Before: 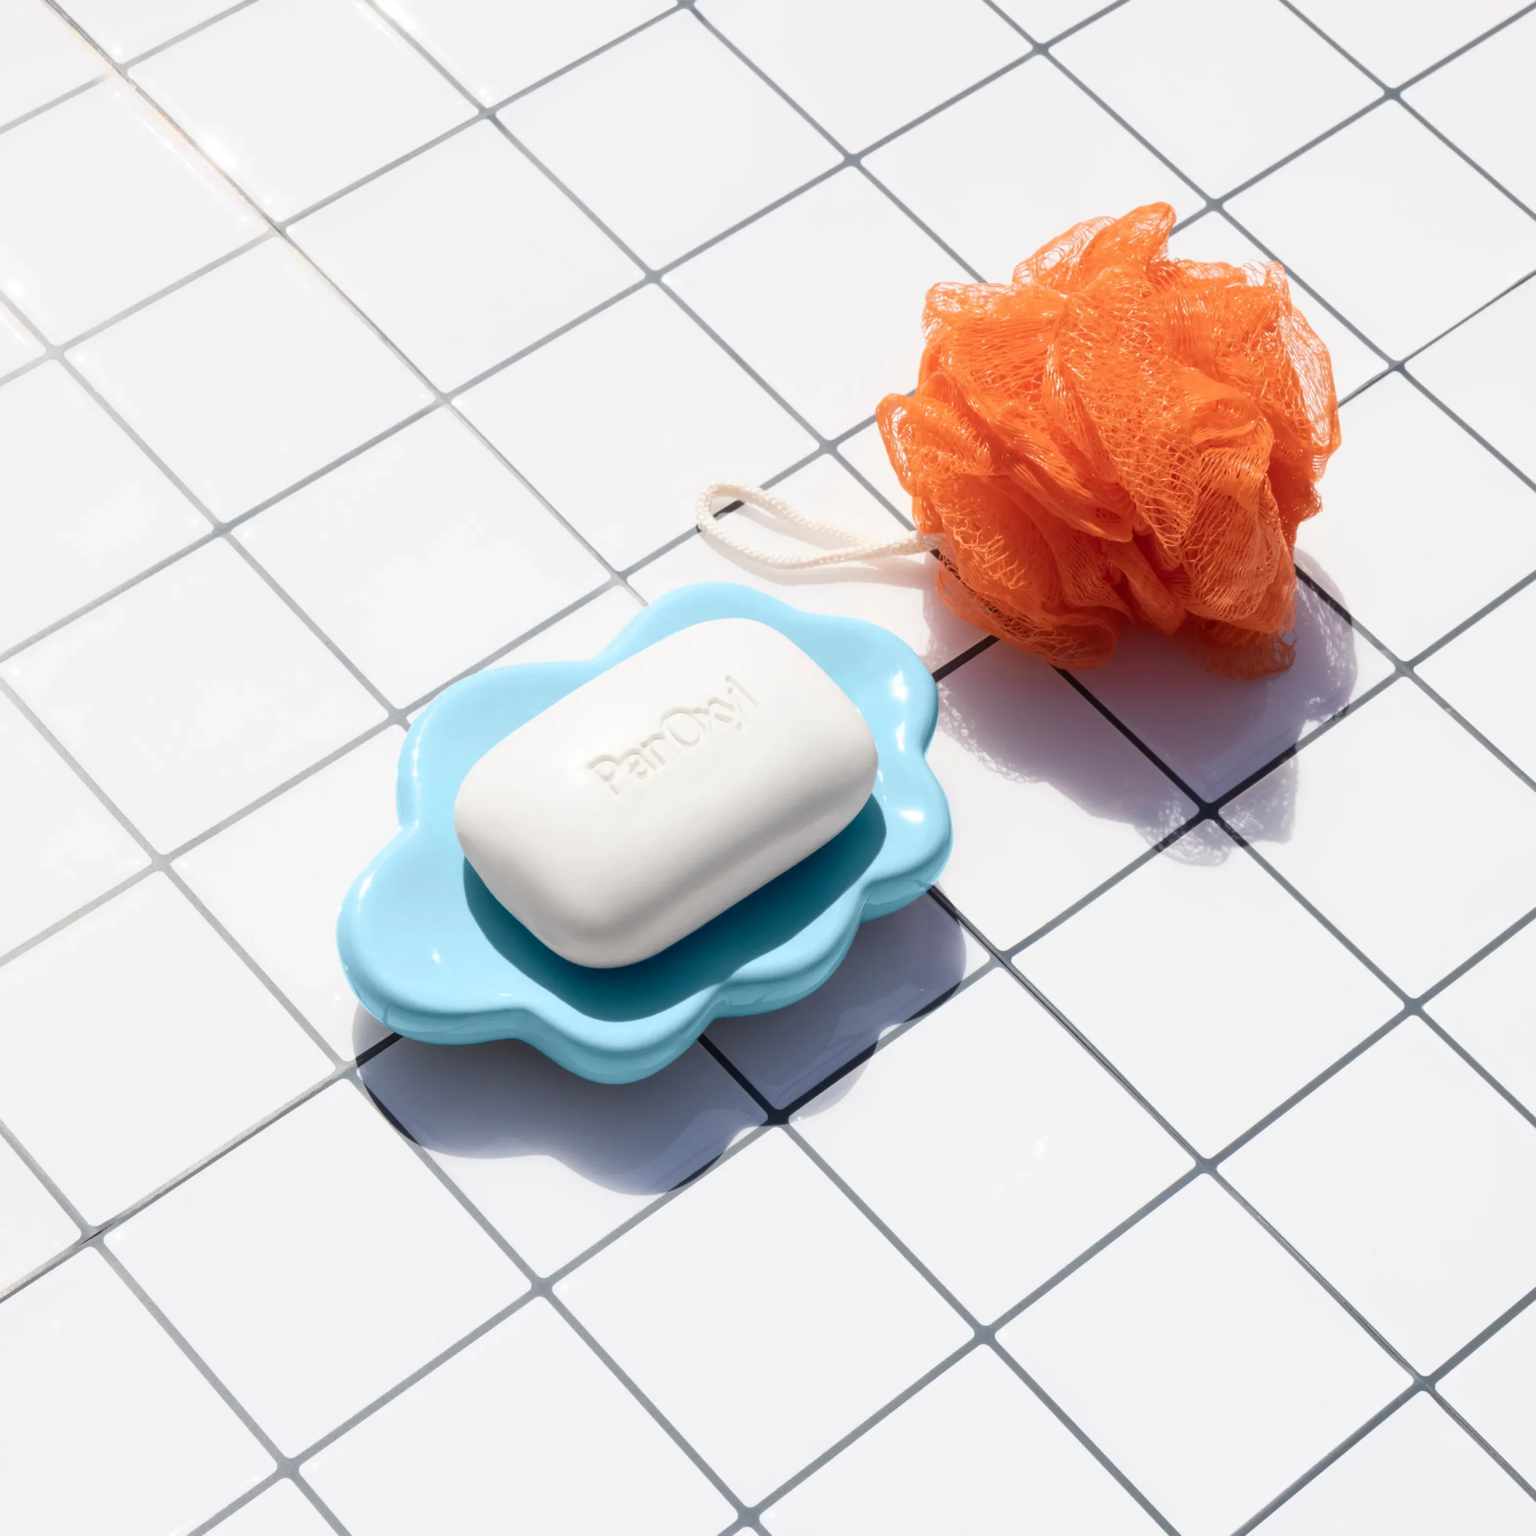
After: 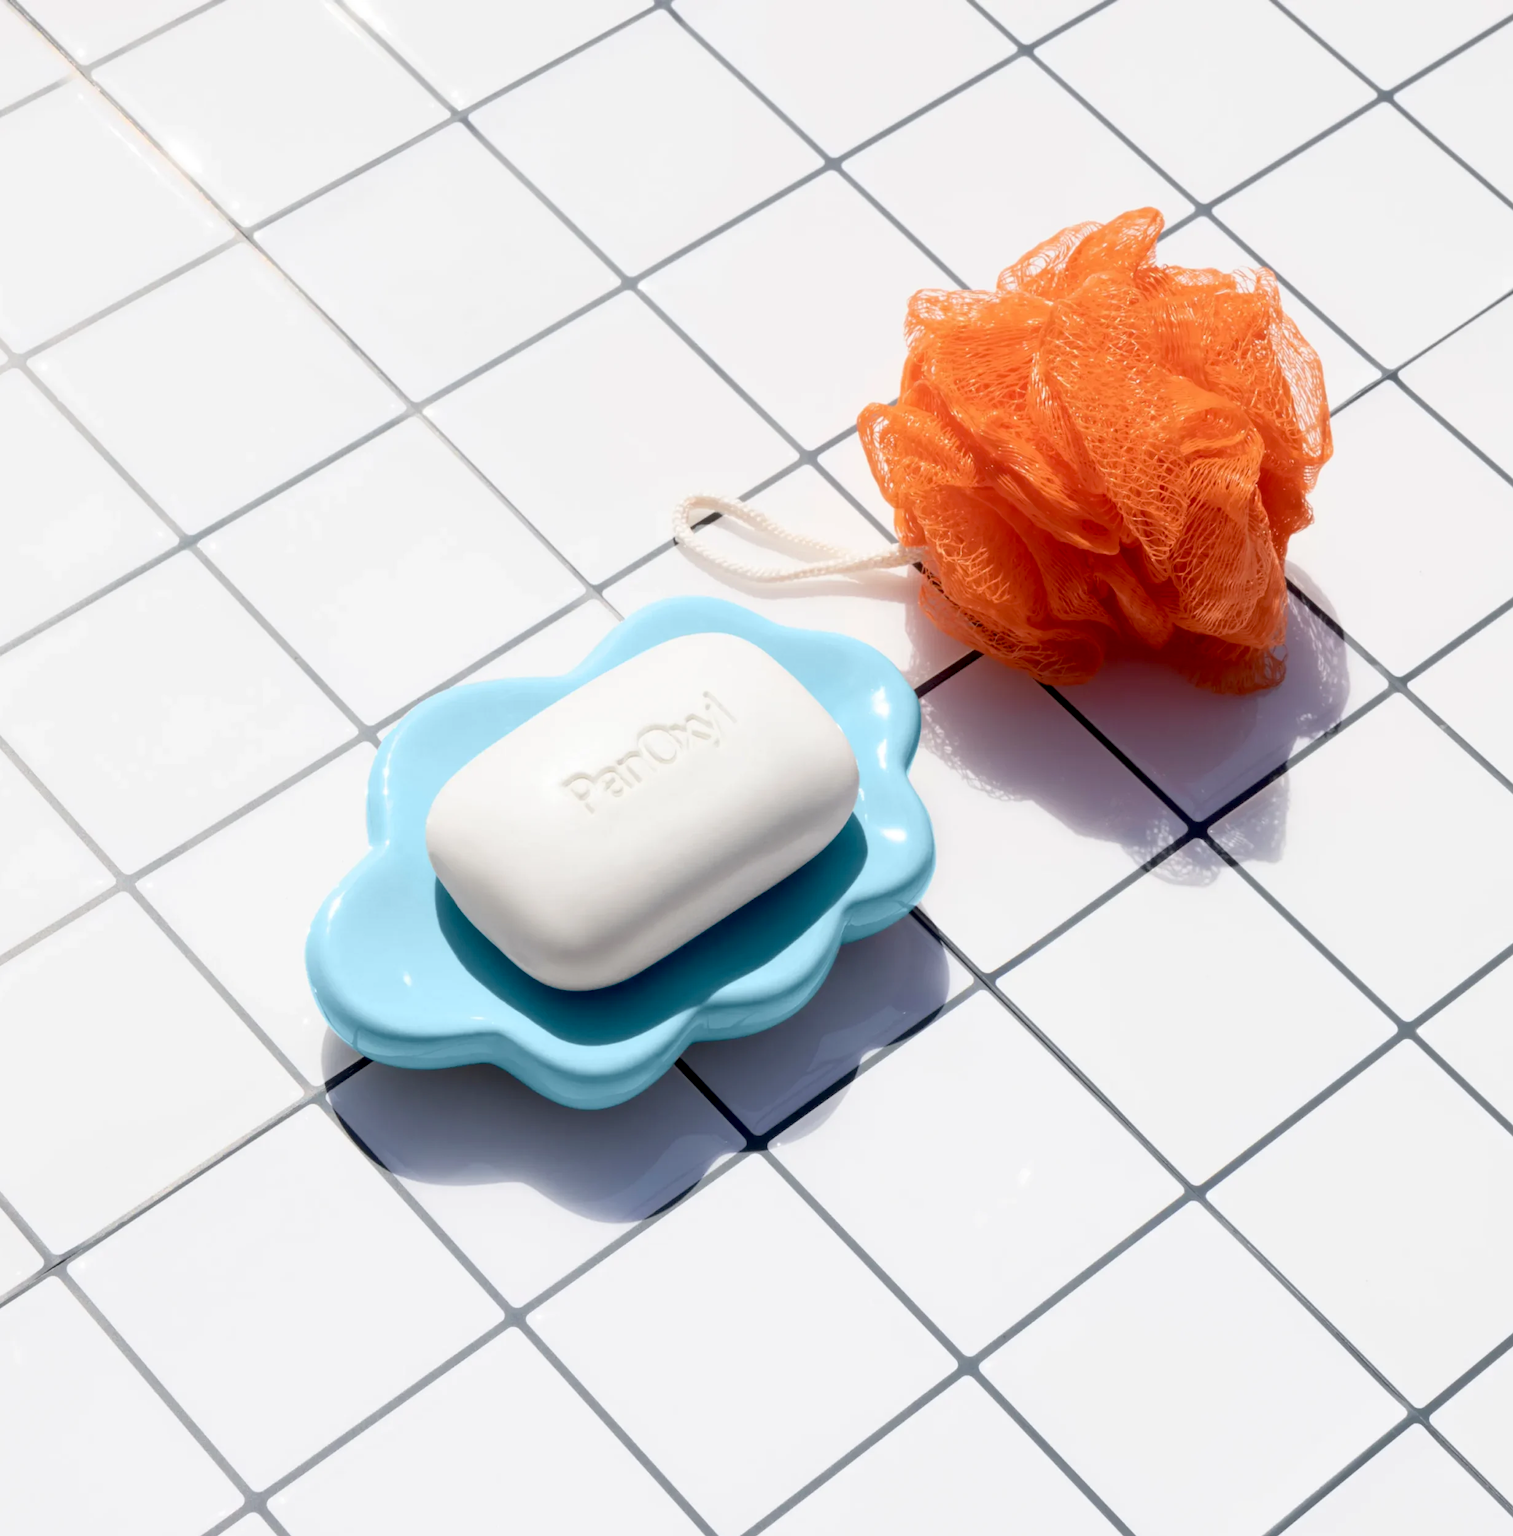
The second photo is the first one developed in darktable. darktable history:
exposure: black level correction 0.012, compensate highlight preservation false
crop and rotate: left 2.536%, right 1.107%, bottom 2.246%
